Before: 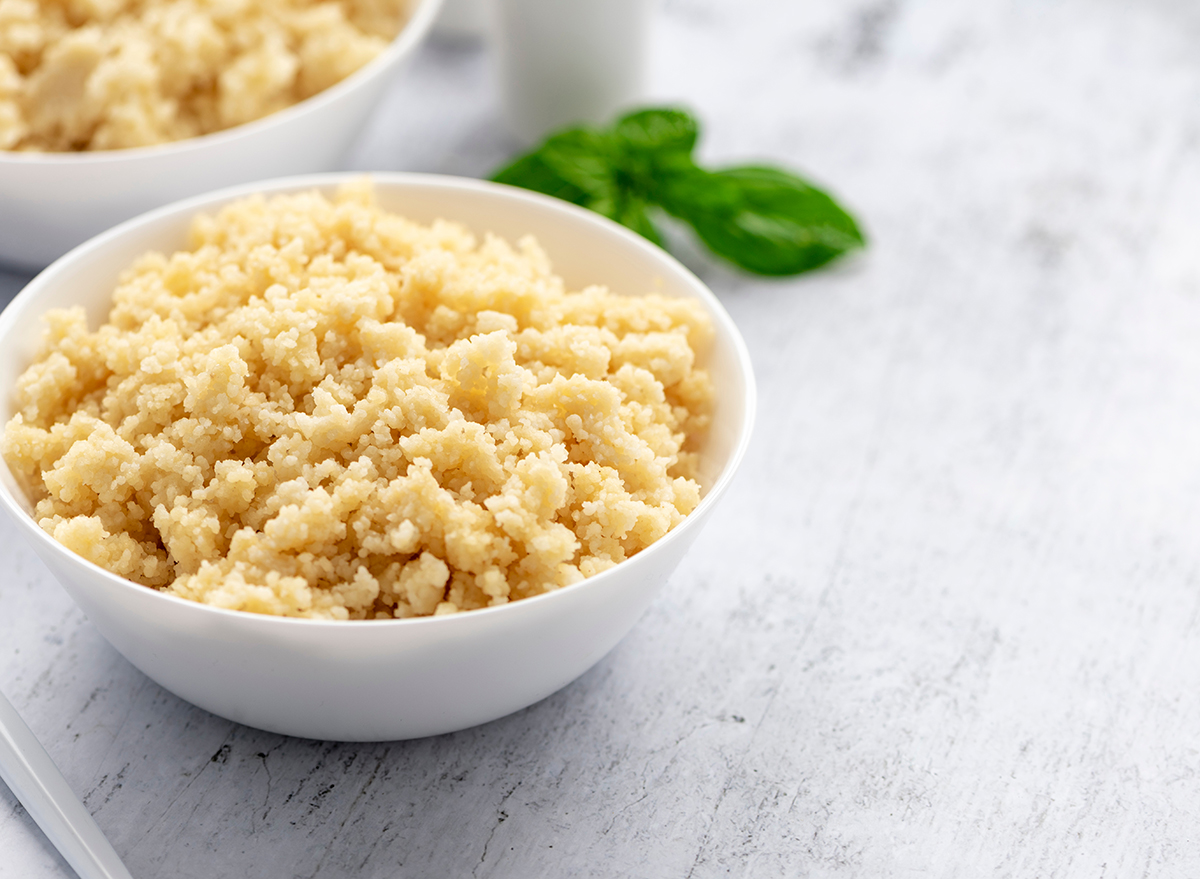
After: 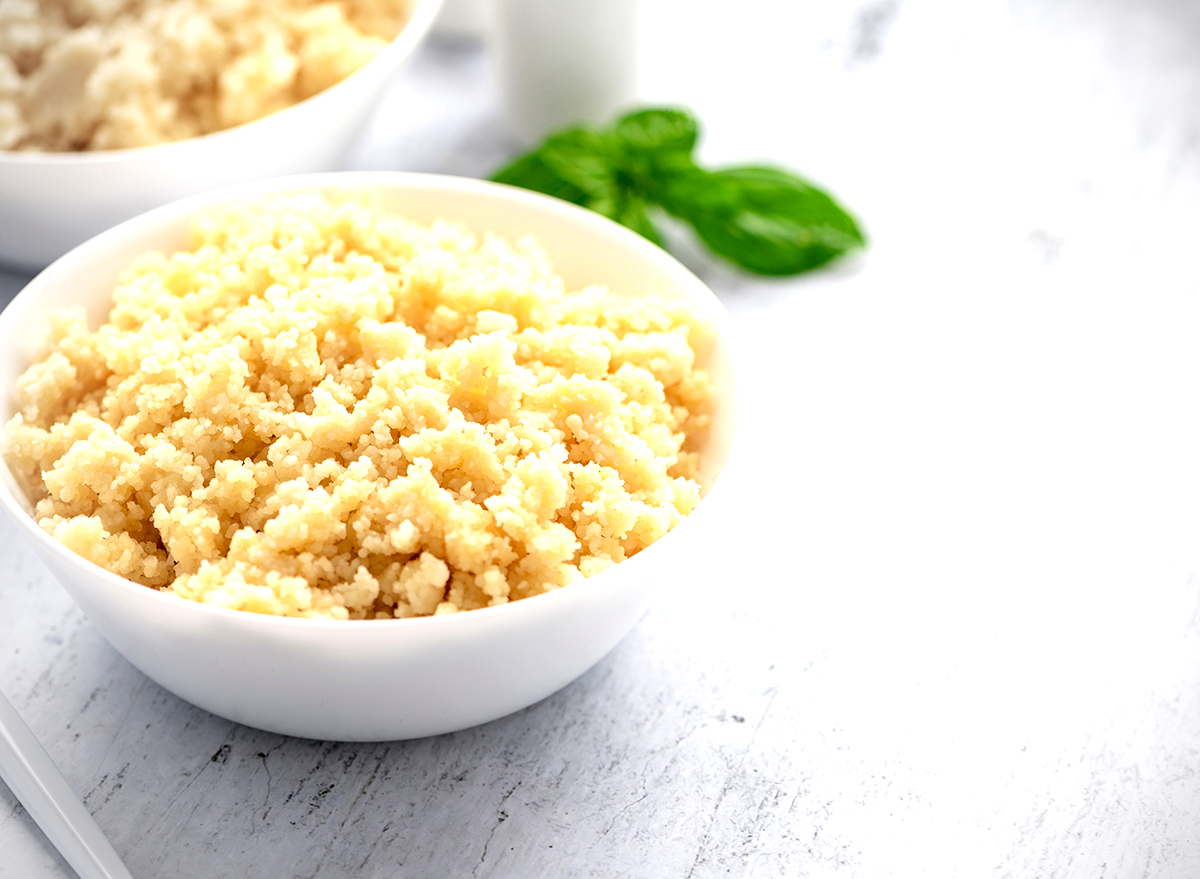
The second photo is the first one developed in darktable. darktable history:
exposure: exposure 0.6 EV, compensate highlight preservation false
vignetting: unbound false
